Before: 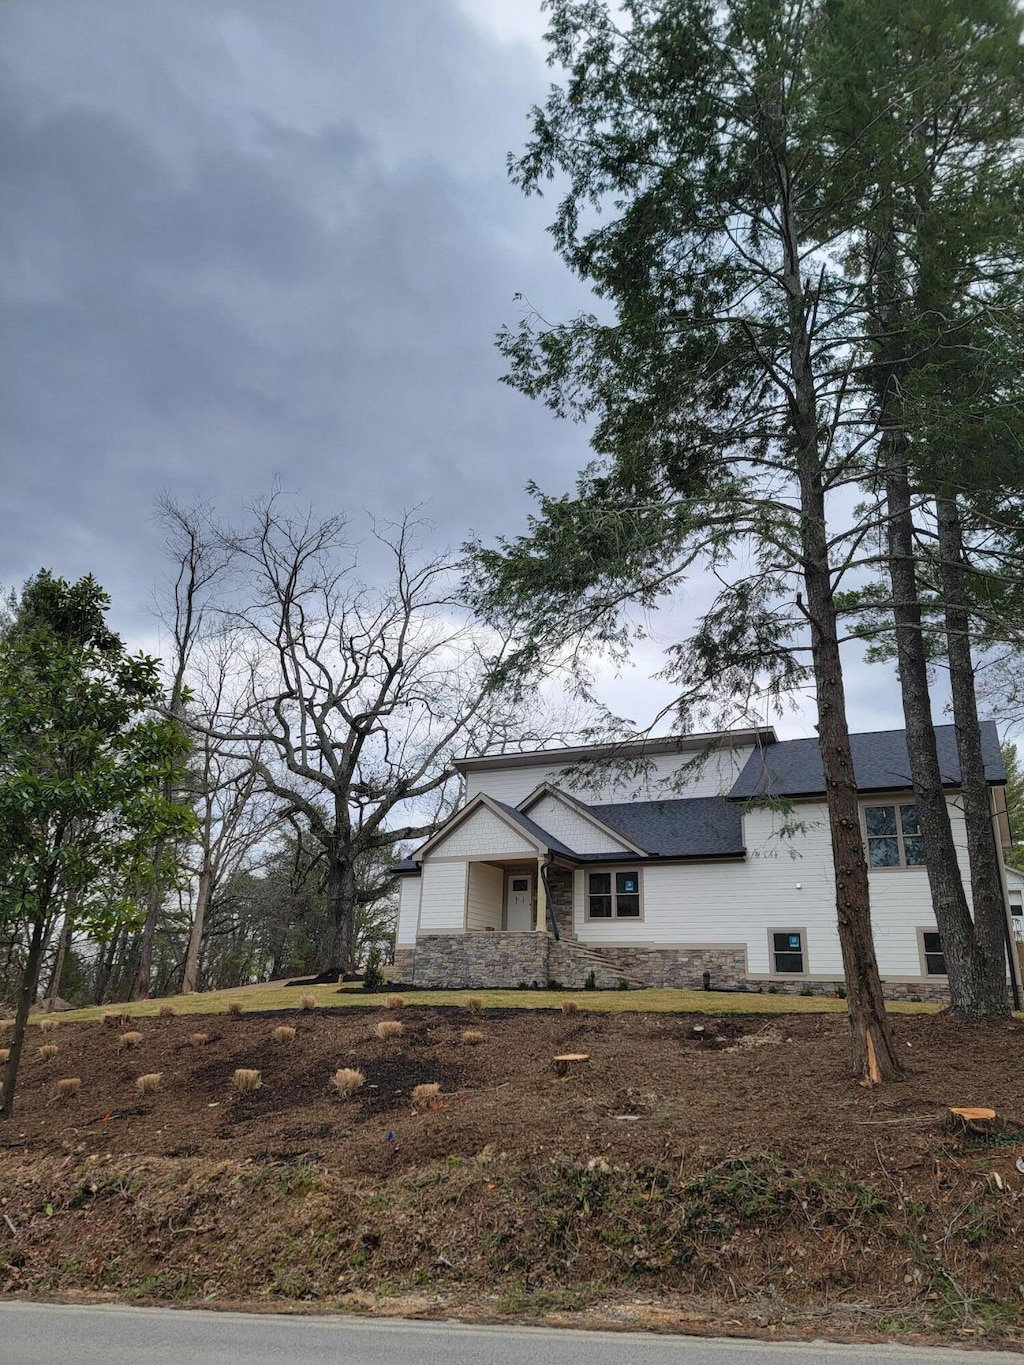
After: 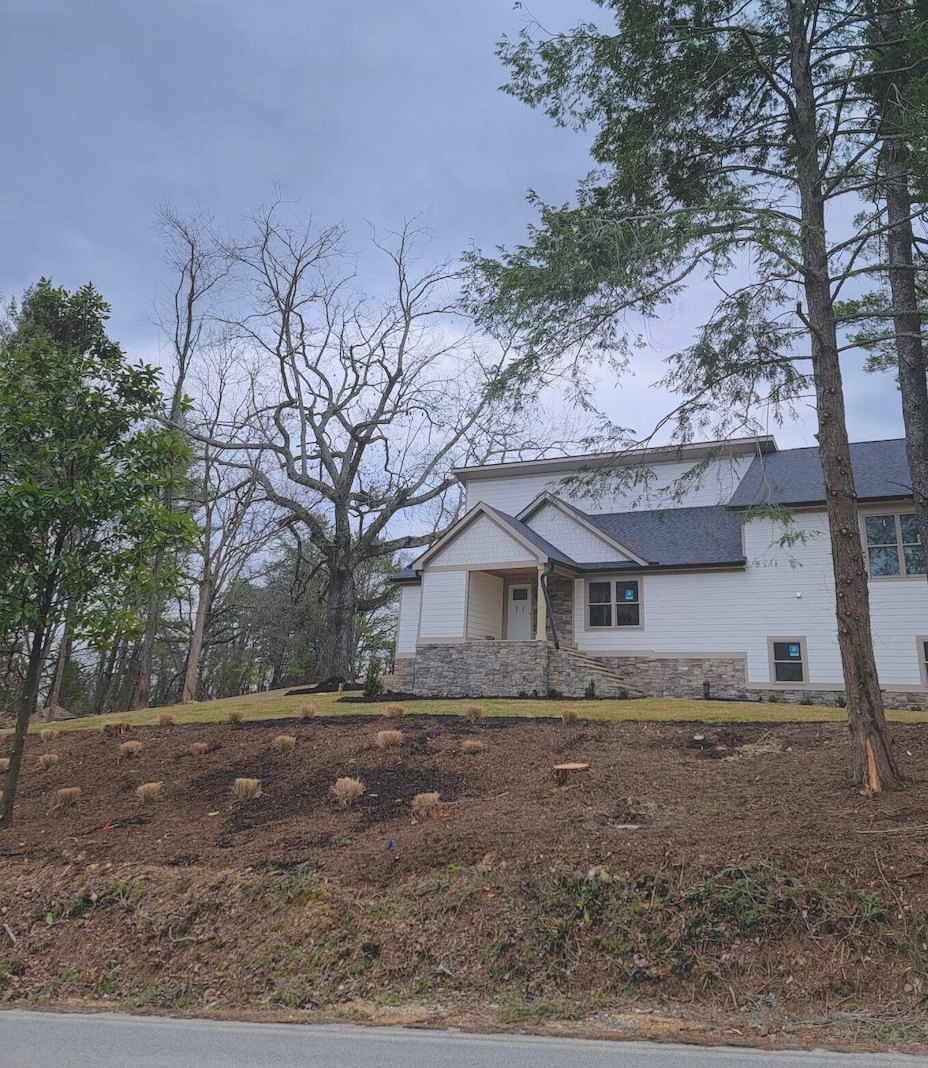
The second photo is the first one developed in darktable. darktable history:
contrast brightness saturation: contrast 0.047, brightness 0.07, saturation 0.014
crop: top 21.372%, right 9.341%, bottom 0.326%
color calibration: illuminant as shot in camera, x 0.358, y 0.373, temperature 4628.91 K
contrast equalizer: y [[0.586, 0.584, 0.576, 0.565, 0.552, 0.539], [0.5 ×6], [0.97, 0.959, 0.919, 0.859, 0.789, 0.717], [0 ×6], [0 ×6]], mix -0.986
